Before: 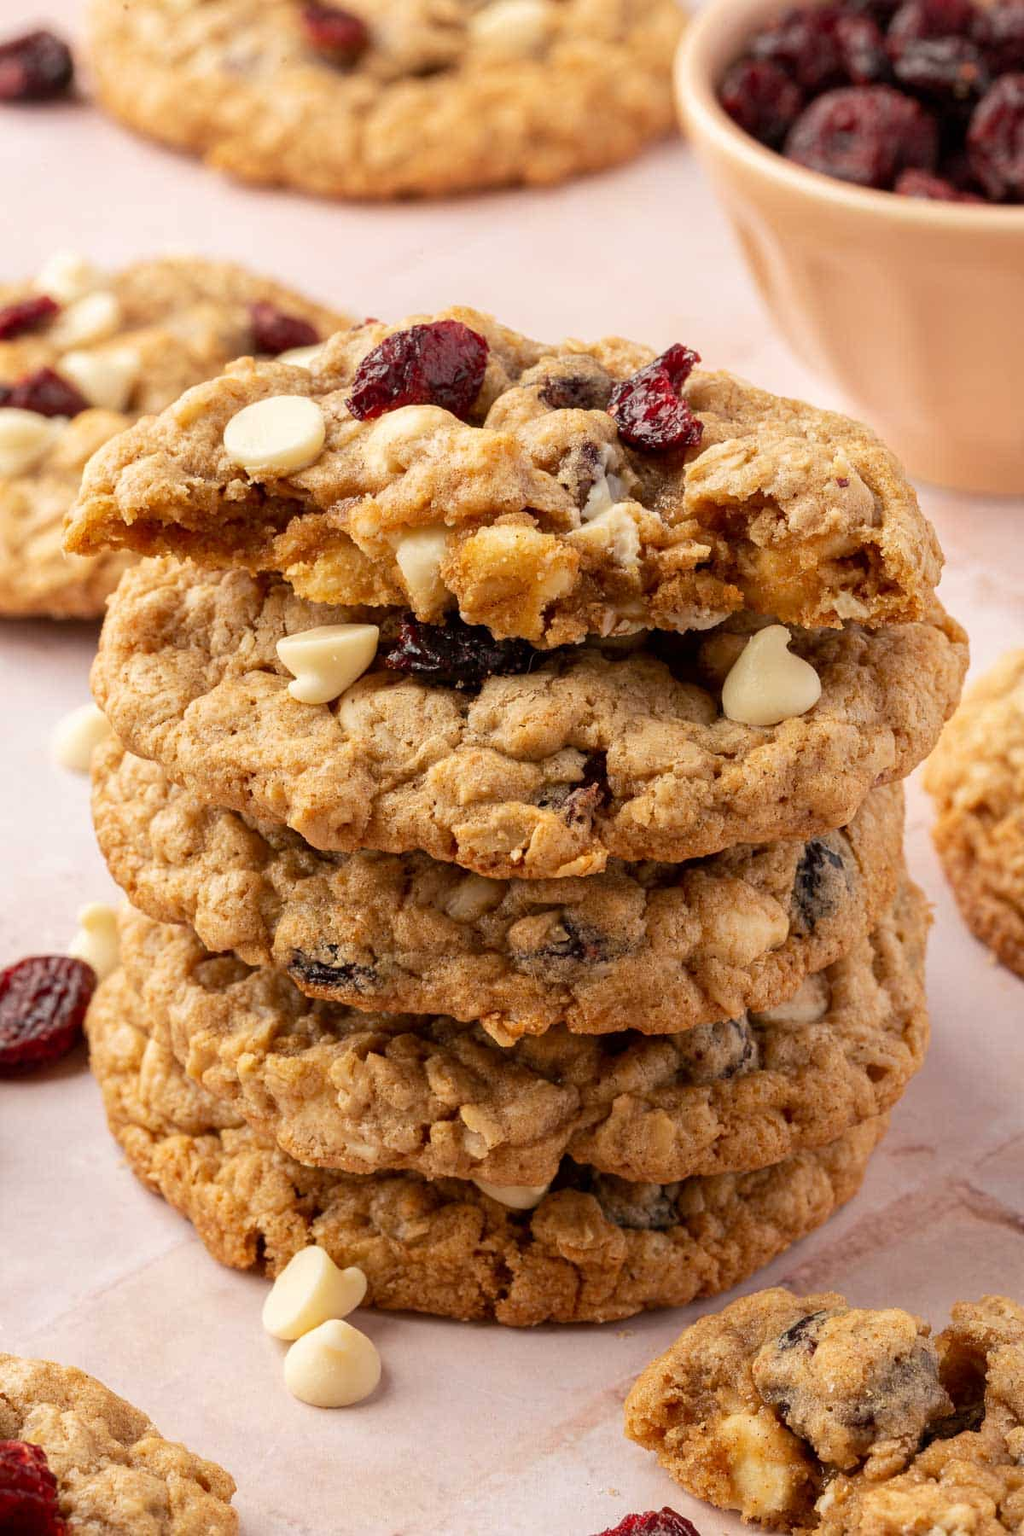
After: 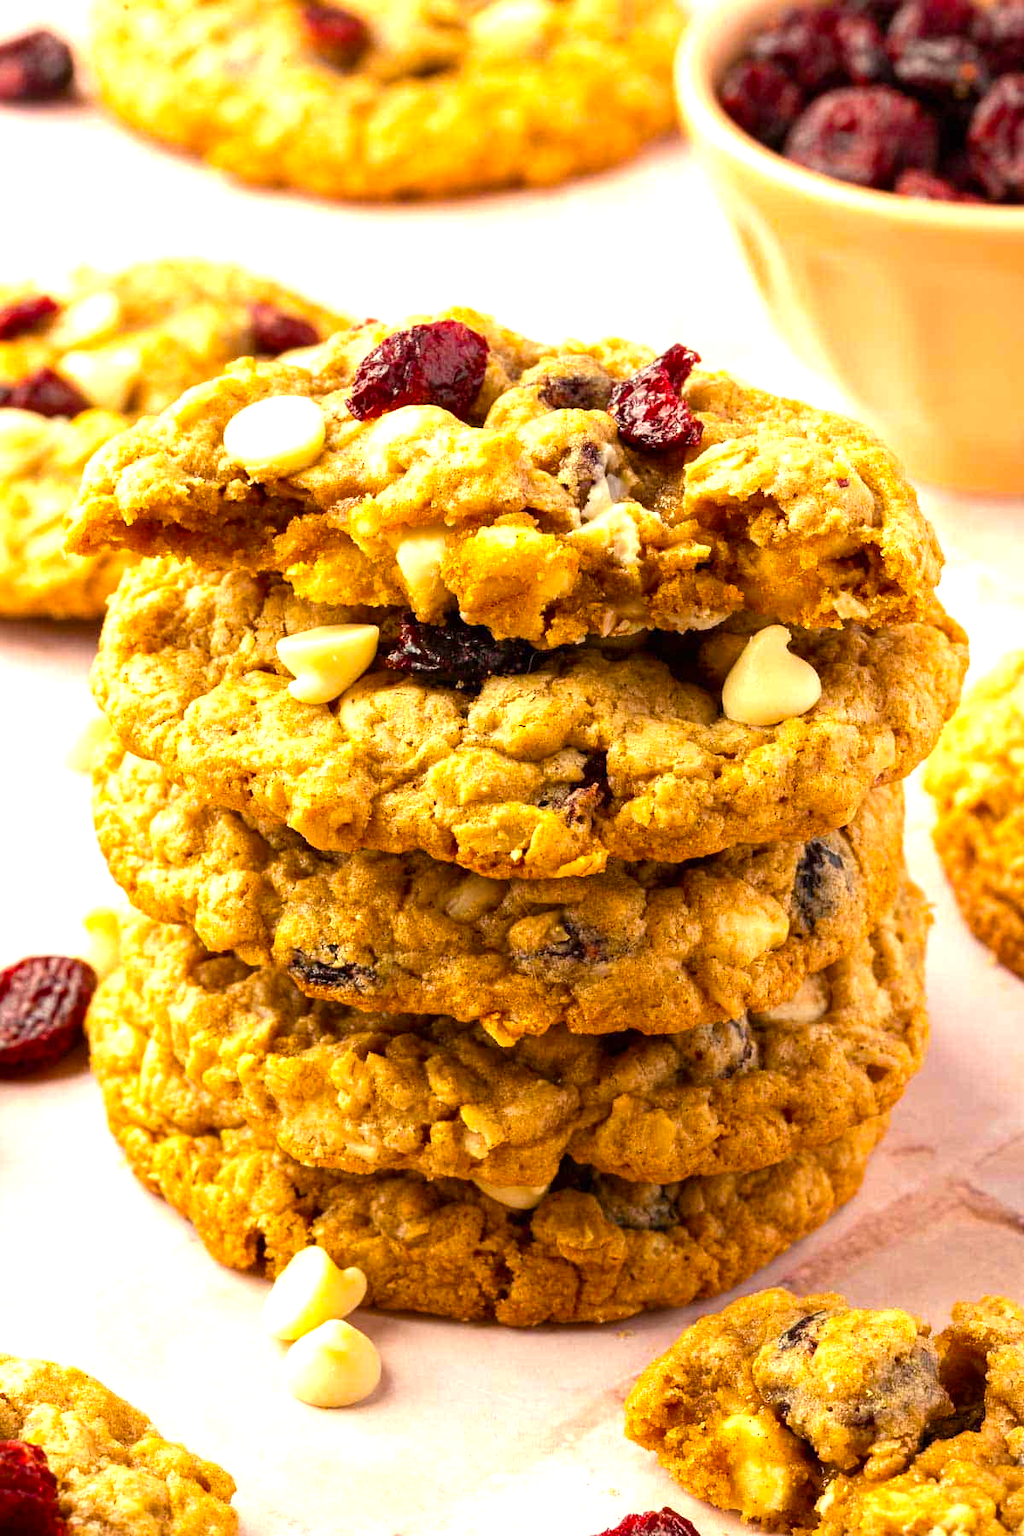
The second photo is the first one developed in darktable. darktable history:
color balance rgb: highlights gain › luminance 6.647%, highlights gain › chroma 1.92%, highlights gain › hue 92.43°, linear chroma grading › global chroma 6.92%, perceptual saturation grading › global saturation 19.949%, perceptual brilliance grading › global brilliance 24.623%, global vibrance 20%
